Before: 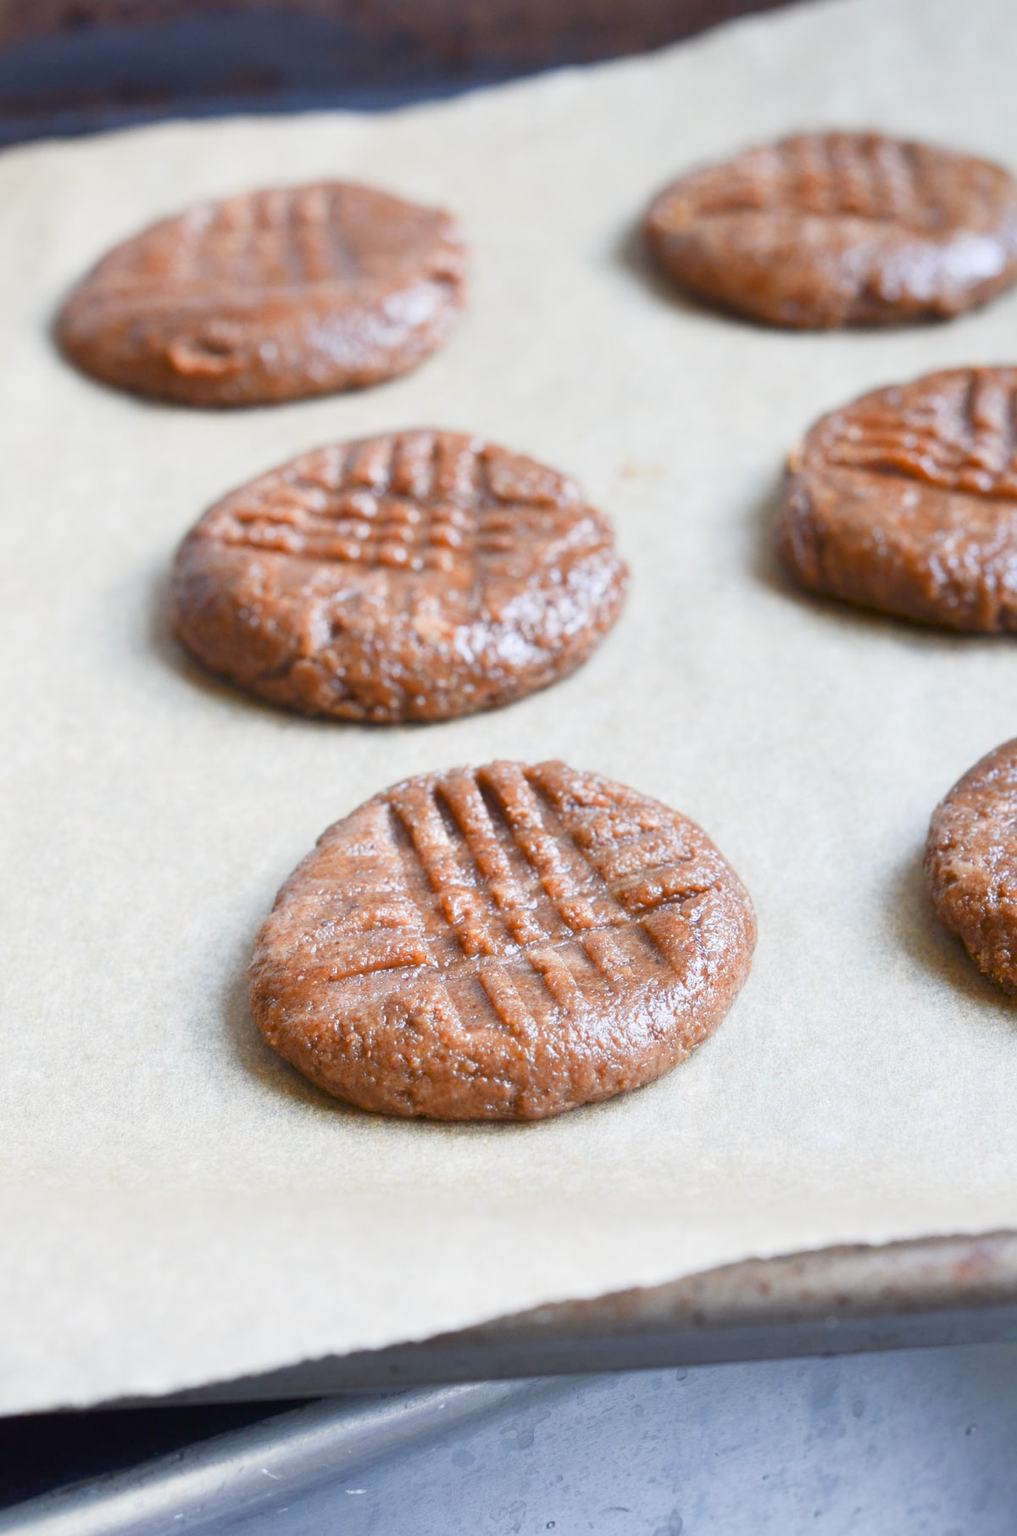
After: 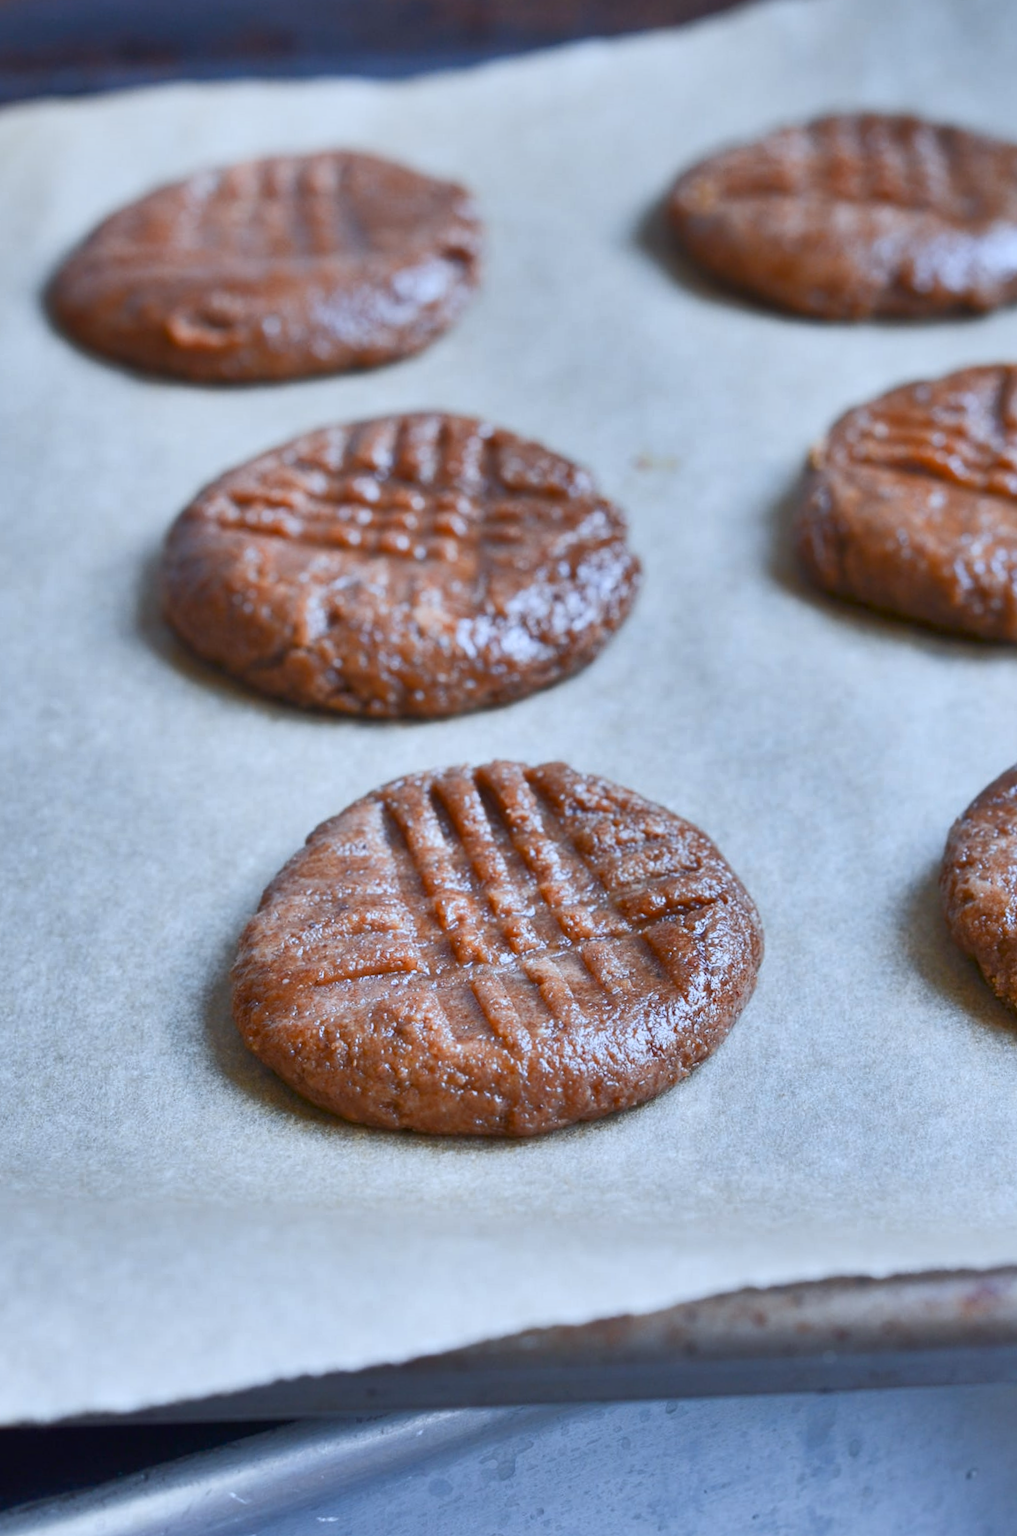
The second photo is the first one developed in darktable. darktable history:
color calibration: x 0.372, y 0.386, temperature 4283.97 K
shadows and highlights: white point adjustment -3.64, highlights -63.34, highlights color adjustment 42%, soften with gaussian
crop and rotate: angle -1.69°
